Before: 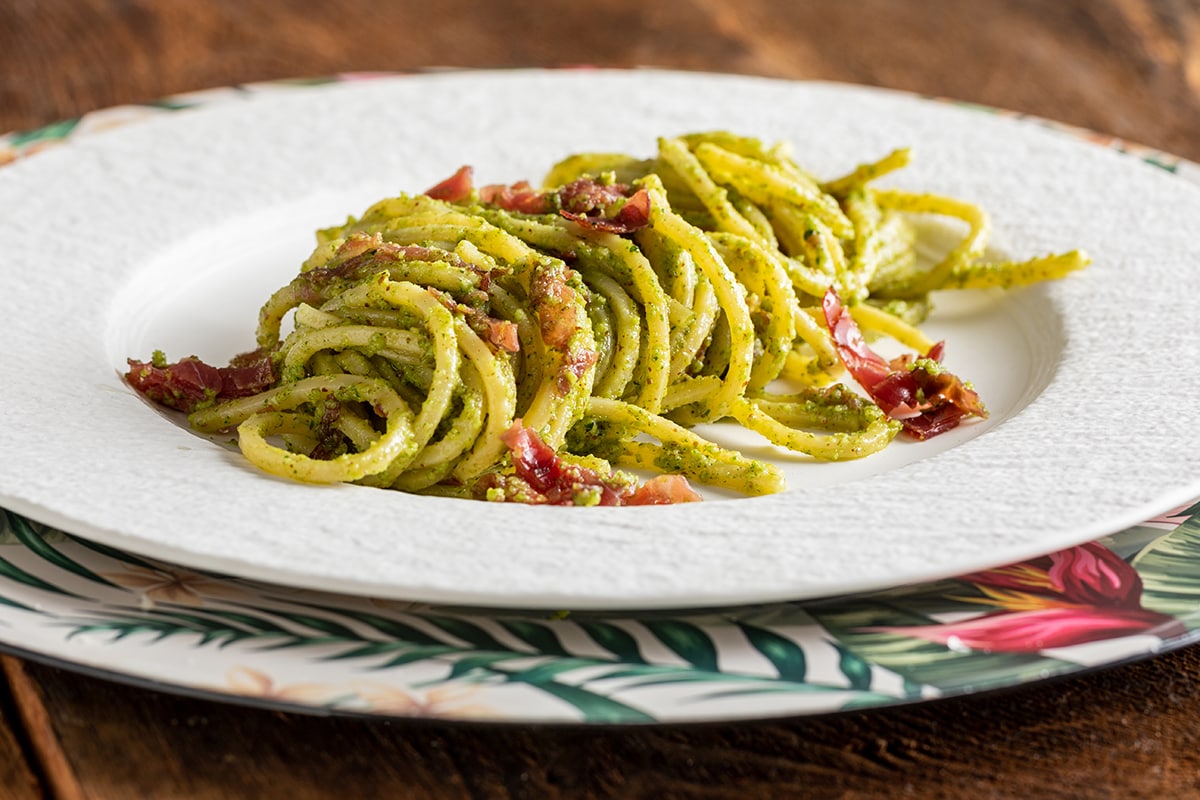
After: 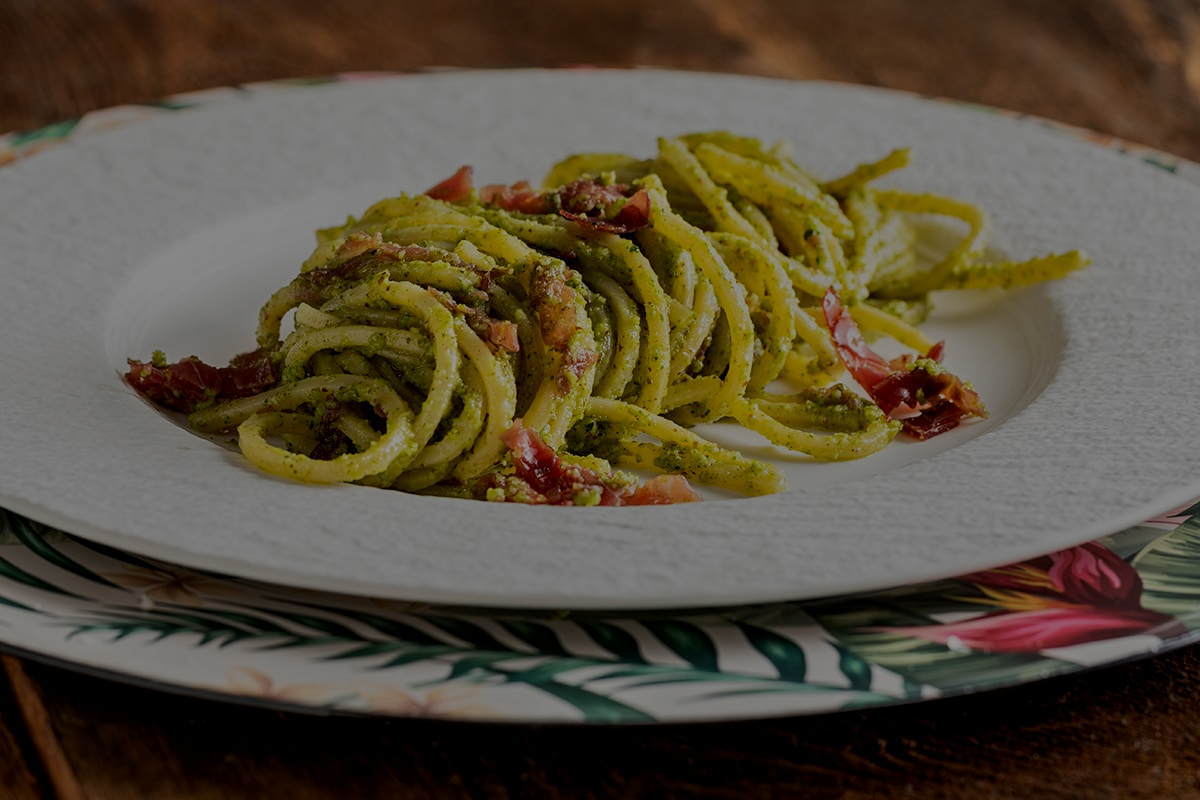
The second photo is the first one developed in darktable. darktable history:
exposure: black level correction 0.007, compensate highlight preservation false
tone equalizer: -8 EV -2 EV, -7 EV -2 EV, -6 EV -2 EV, -5 EV -2 EV, -4 EV -2 EV, -3 EV -2 EV, -2 EV -2 EV, -1 EV -1.63 EV, +0 EV -2 EV
